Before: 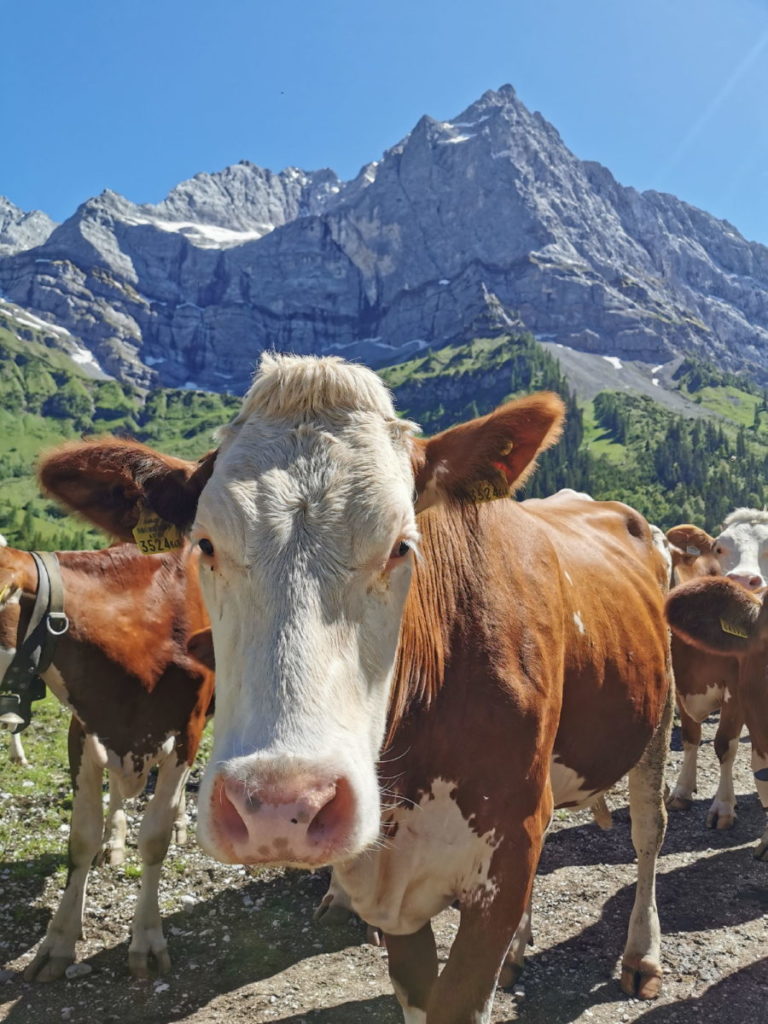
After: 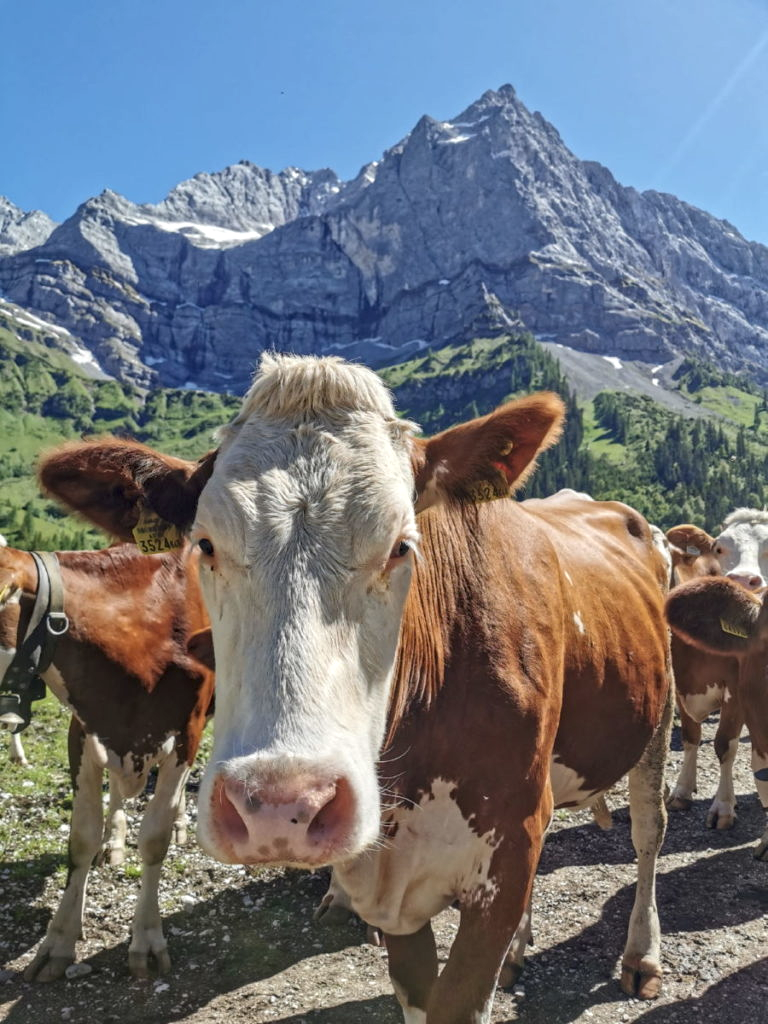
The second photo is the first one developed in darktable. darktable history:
contrast brightness saturation: saturation -0.05
local contrast: detail 130%
